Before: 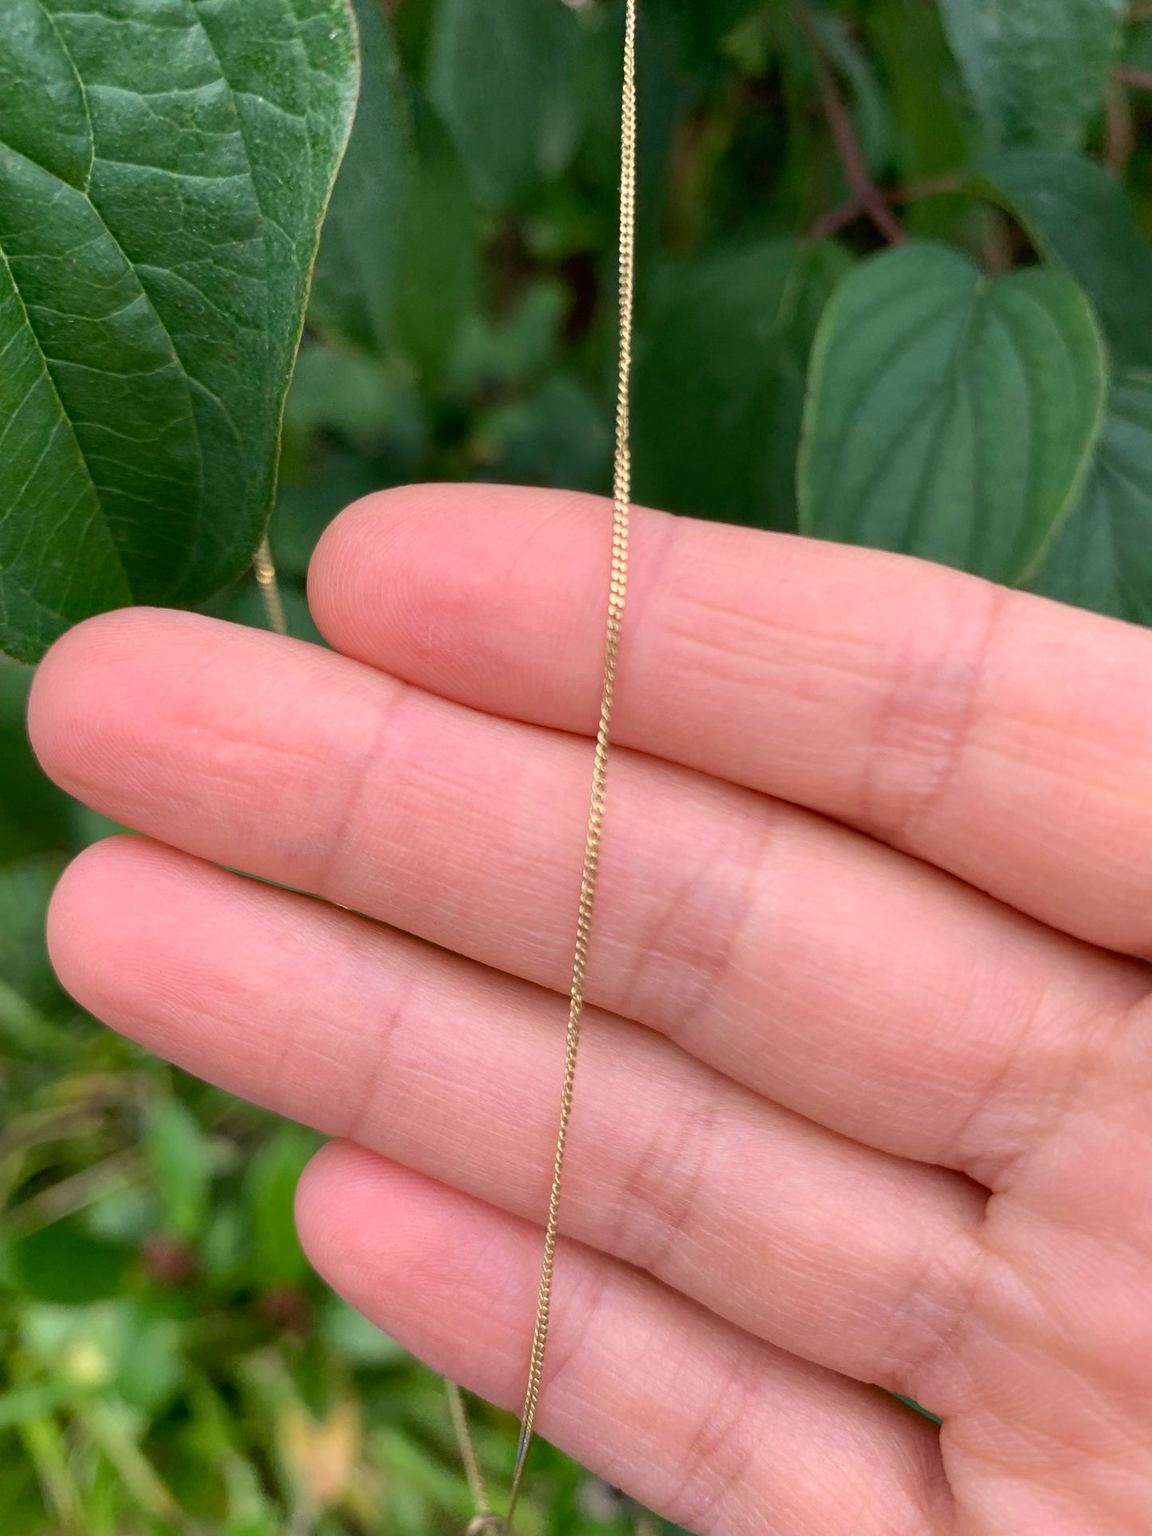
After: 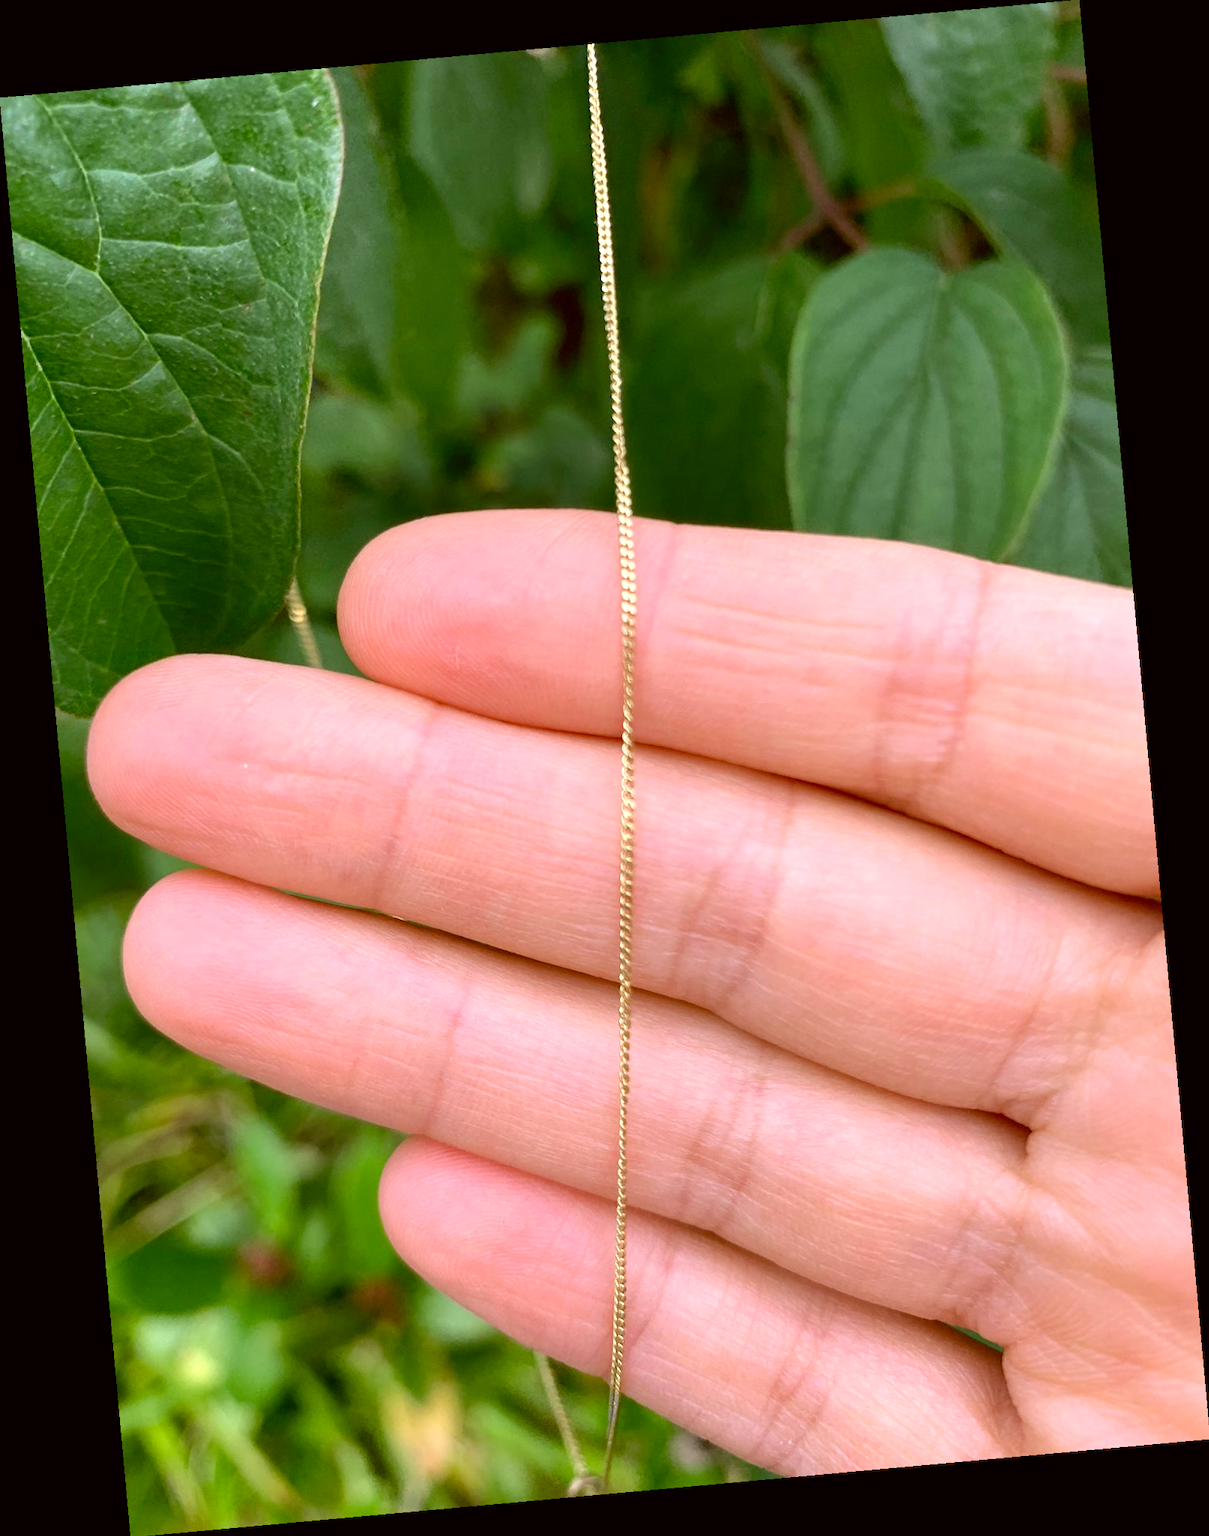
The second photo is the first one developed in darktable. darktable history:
color correction: highlights a* -1.43, highlights b* 10.12, shadows a* 0.395, shadows b* 19.35
exposure: black level correction 0.001, exposure 0.5 EV, compensate exposure bias true, compensate highlight preservation false
white balance: red 0.967, blue 1.119, emerald 0.756
rotate and perspective: rotation -5.2°, automatic cropping off
